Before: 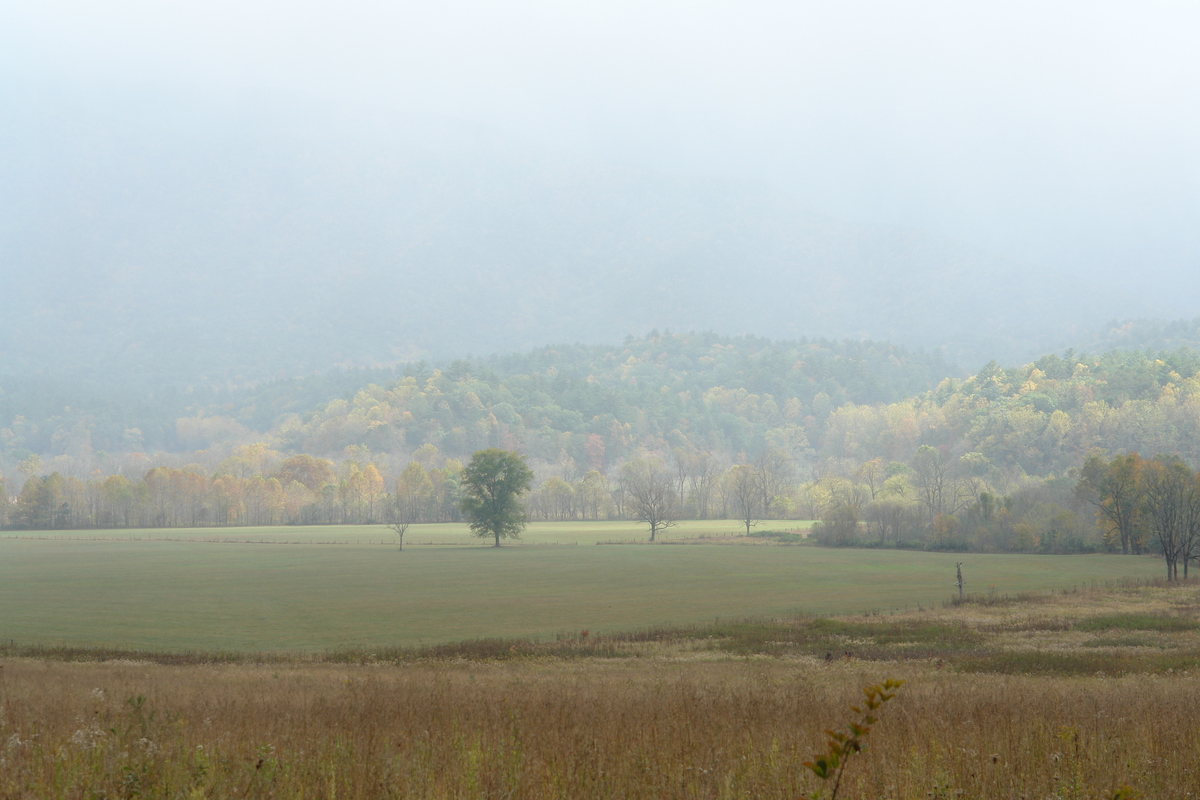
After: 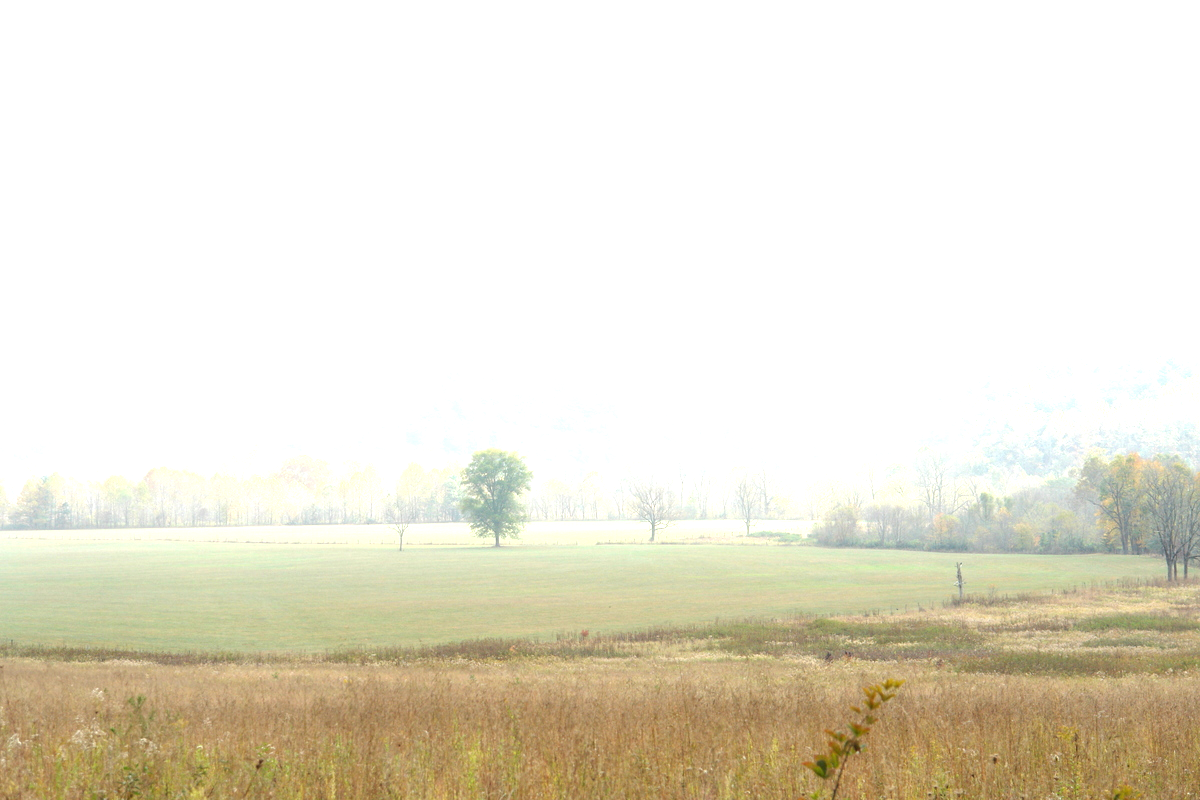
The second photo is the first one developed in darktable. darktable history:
exposure: black level correction 0, exposure 1.585 EV, compensate highlight preservation false
